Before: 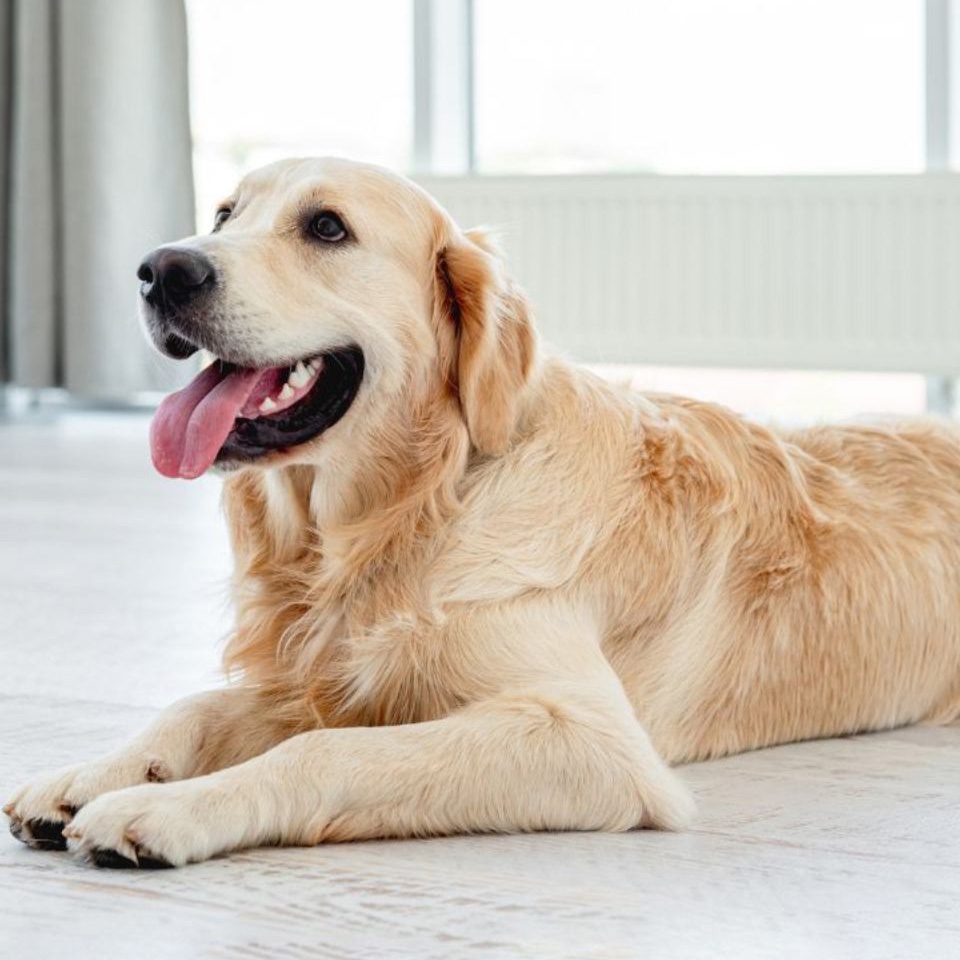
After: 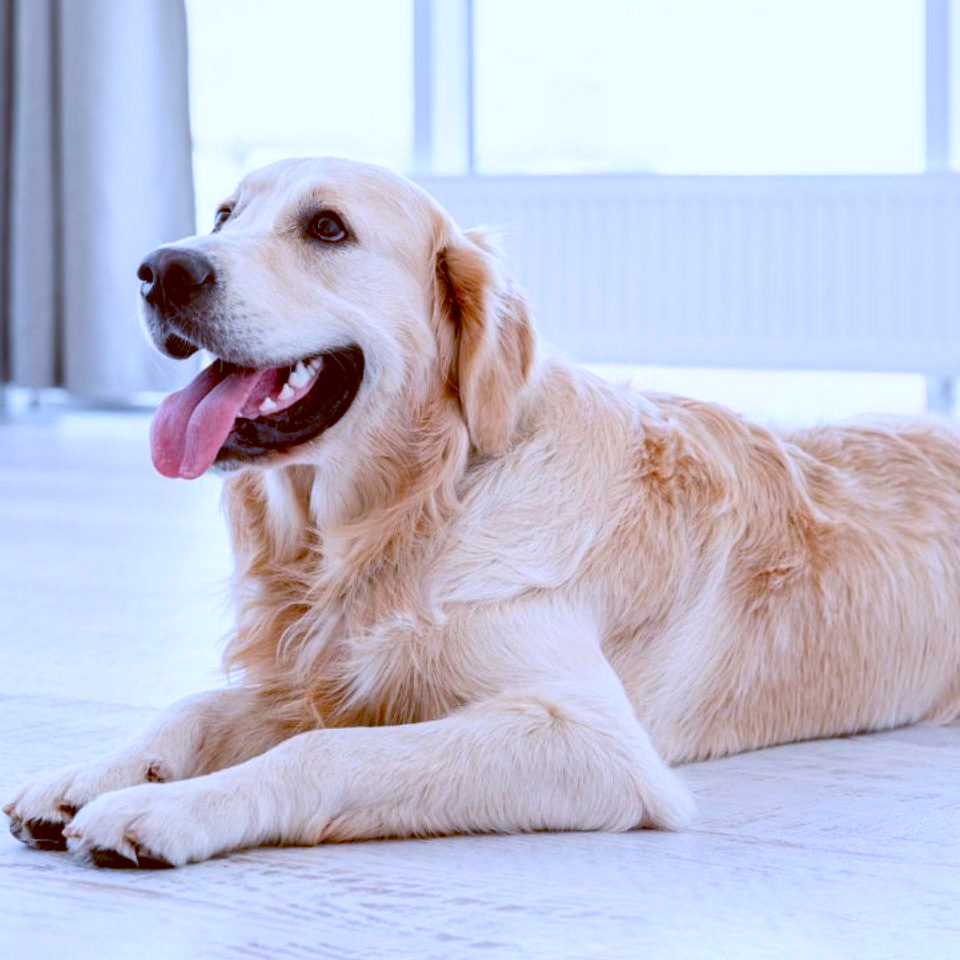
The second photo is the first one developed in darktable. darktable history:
color calibration: illuminant as shot in camera, x 0.379, y 0.396, temperature 4138.76 K
color balance: lift [1, 1.015, 1.004, 0.985], gamma [1, 0.958, 0.971, 1.042], gain [1, 0.956, 0.977, 1.044]
